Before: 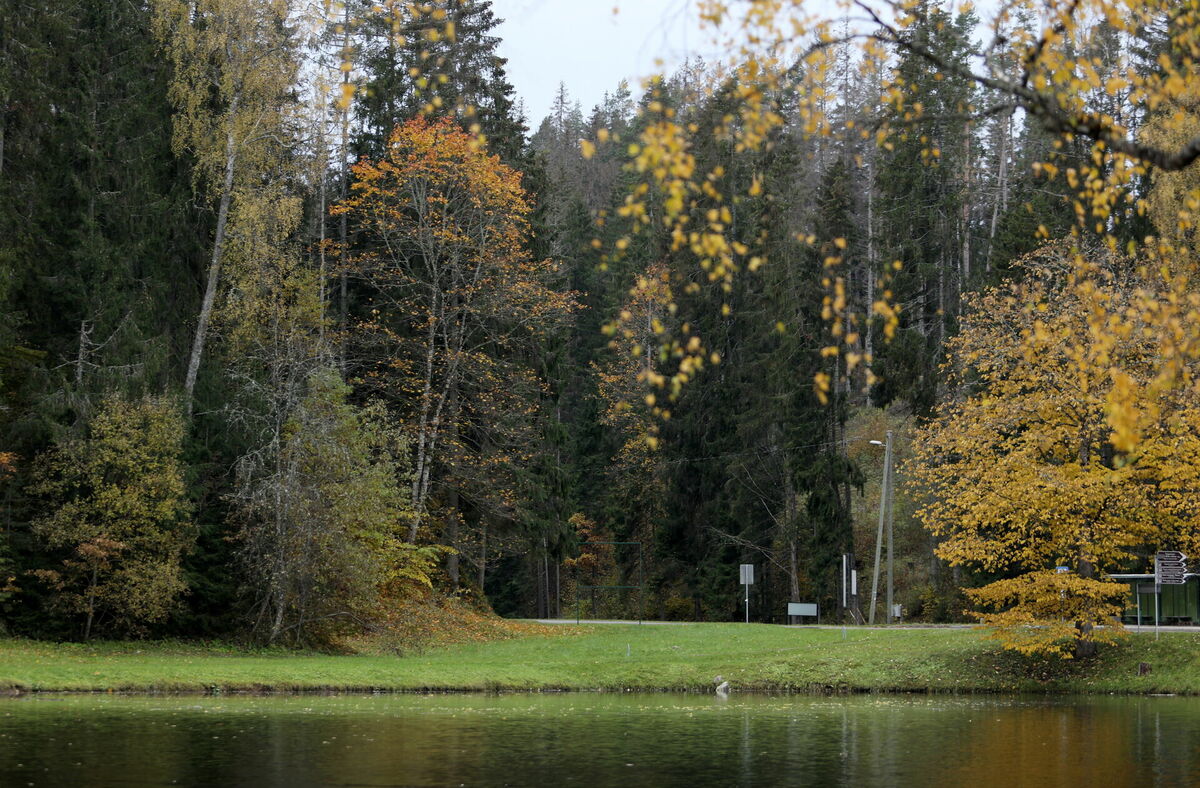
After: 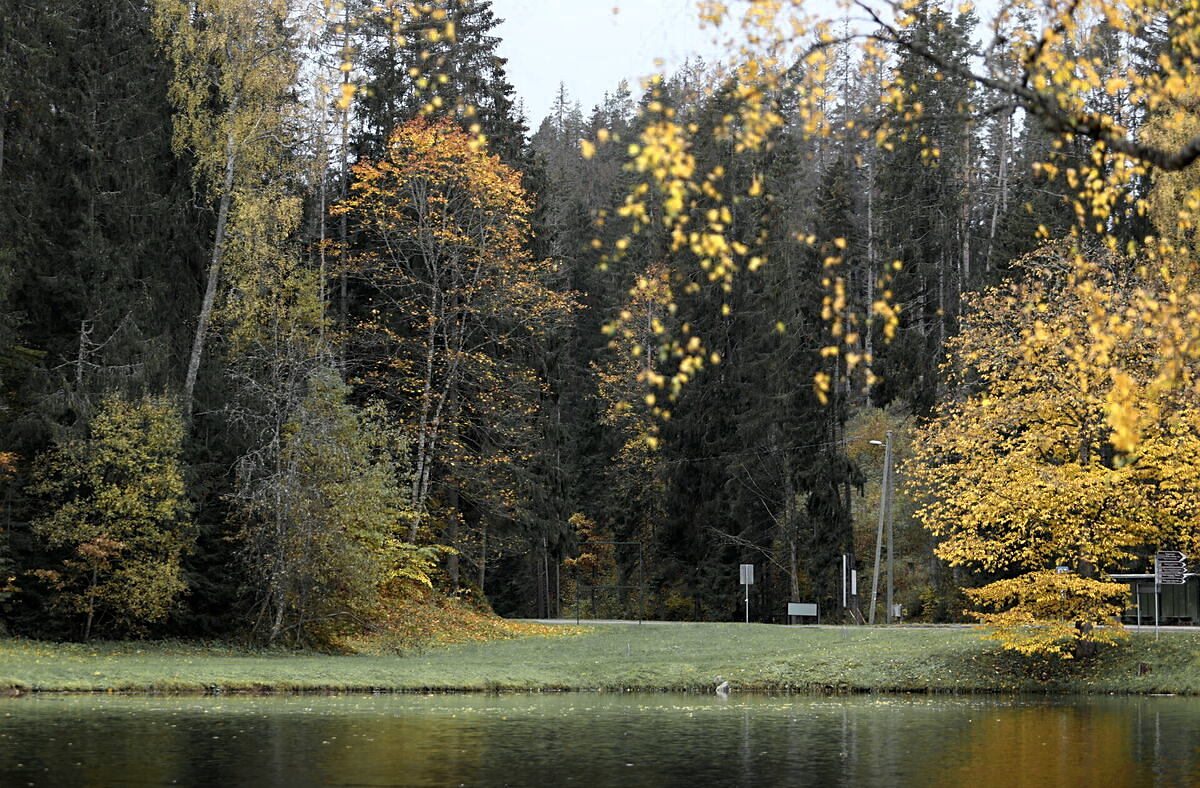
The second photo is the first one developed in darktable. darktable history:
sharpen: radius 1.864, amount 0.398, threshold 1.271
color zones: curves: ch0 [(0.004, 0.306) (0.107, 0.448) (0.252, 0.656) (0.41, 0.398) (0.595, 0.515) (0.768, 0.628)]; ch1 [(0.07, 0.323) (0.151, 0.452) (0.252, 0.608) (0.346, 0.221) (0.463, 0.189) (0.61, 0.368) (0.735, 0.395) (0.921, 0.412)]; ch2 [(0, 0.476) (0.132, 0.512) (0.243, 0.512) (0.397, 0.48) (0.522, 0.376) (0.634, 0.536) (0.761, 0.46)]
